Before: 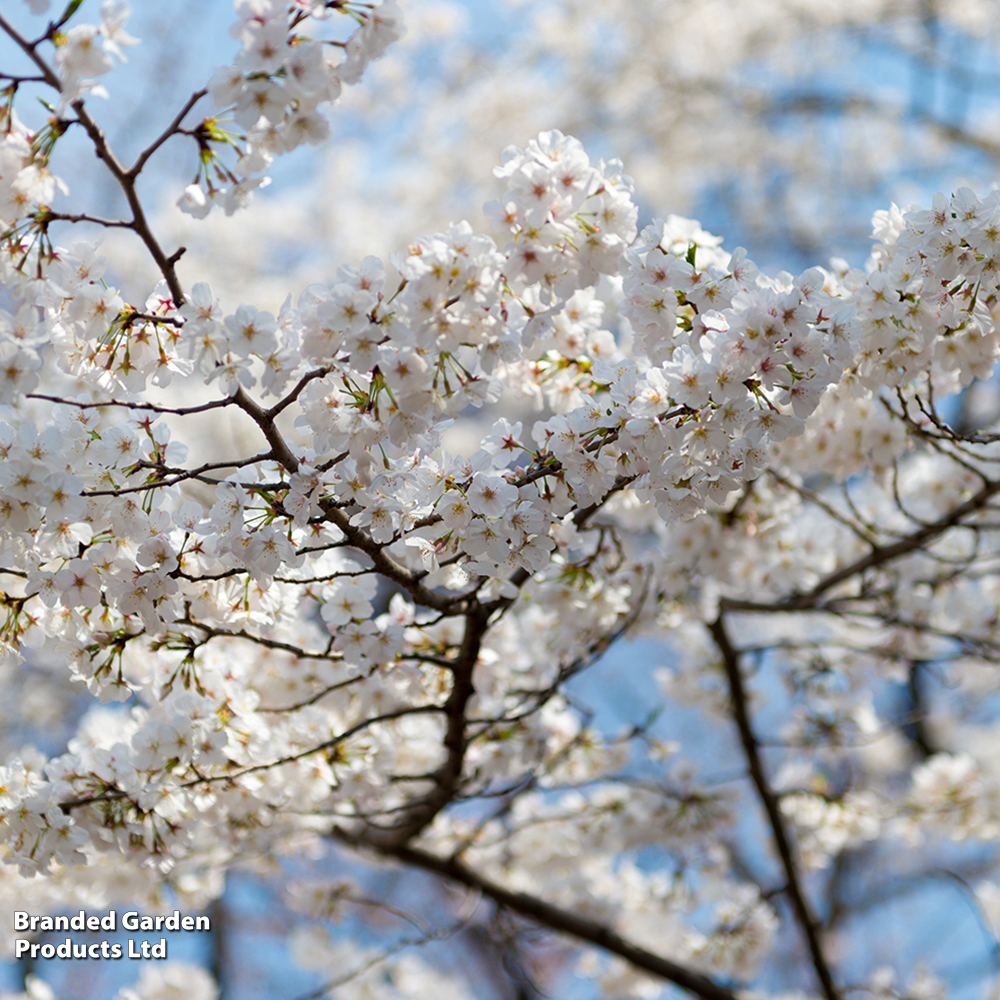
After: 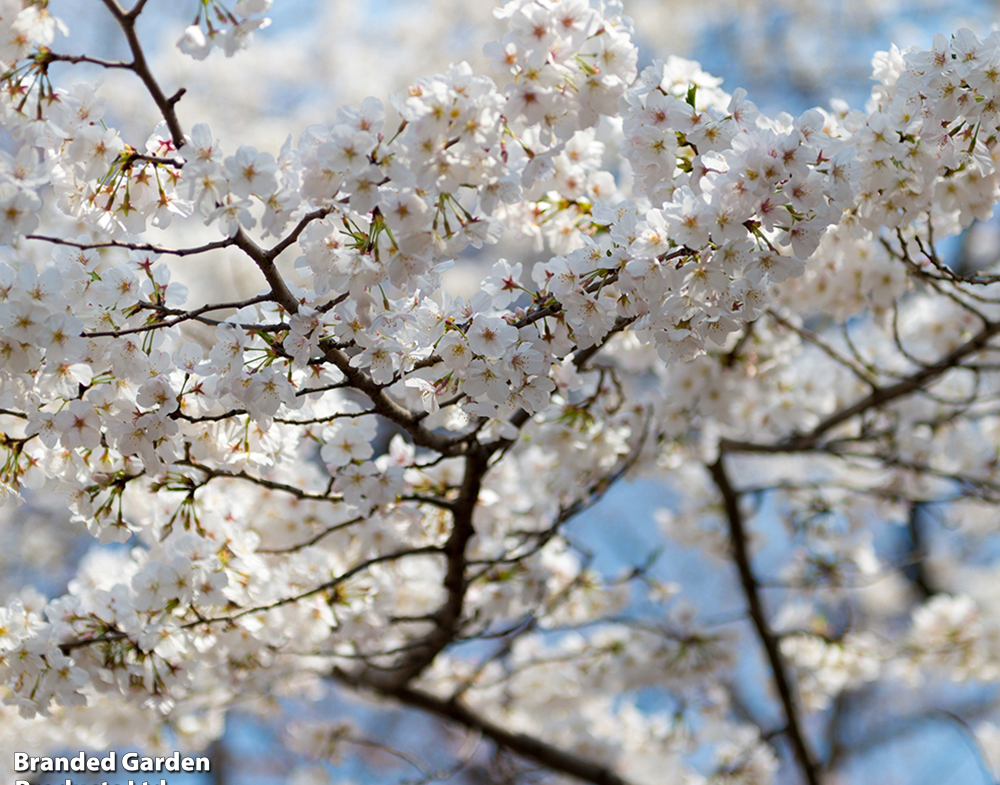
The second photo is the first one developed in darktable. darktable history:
crop and rotate: top 15.987%, bottom 5.418%
